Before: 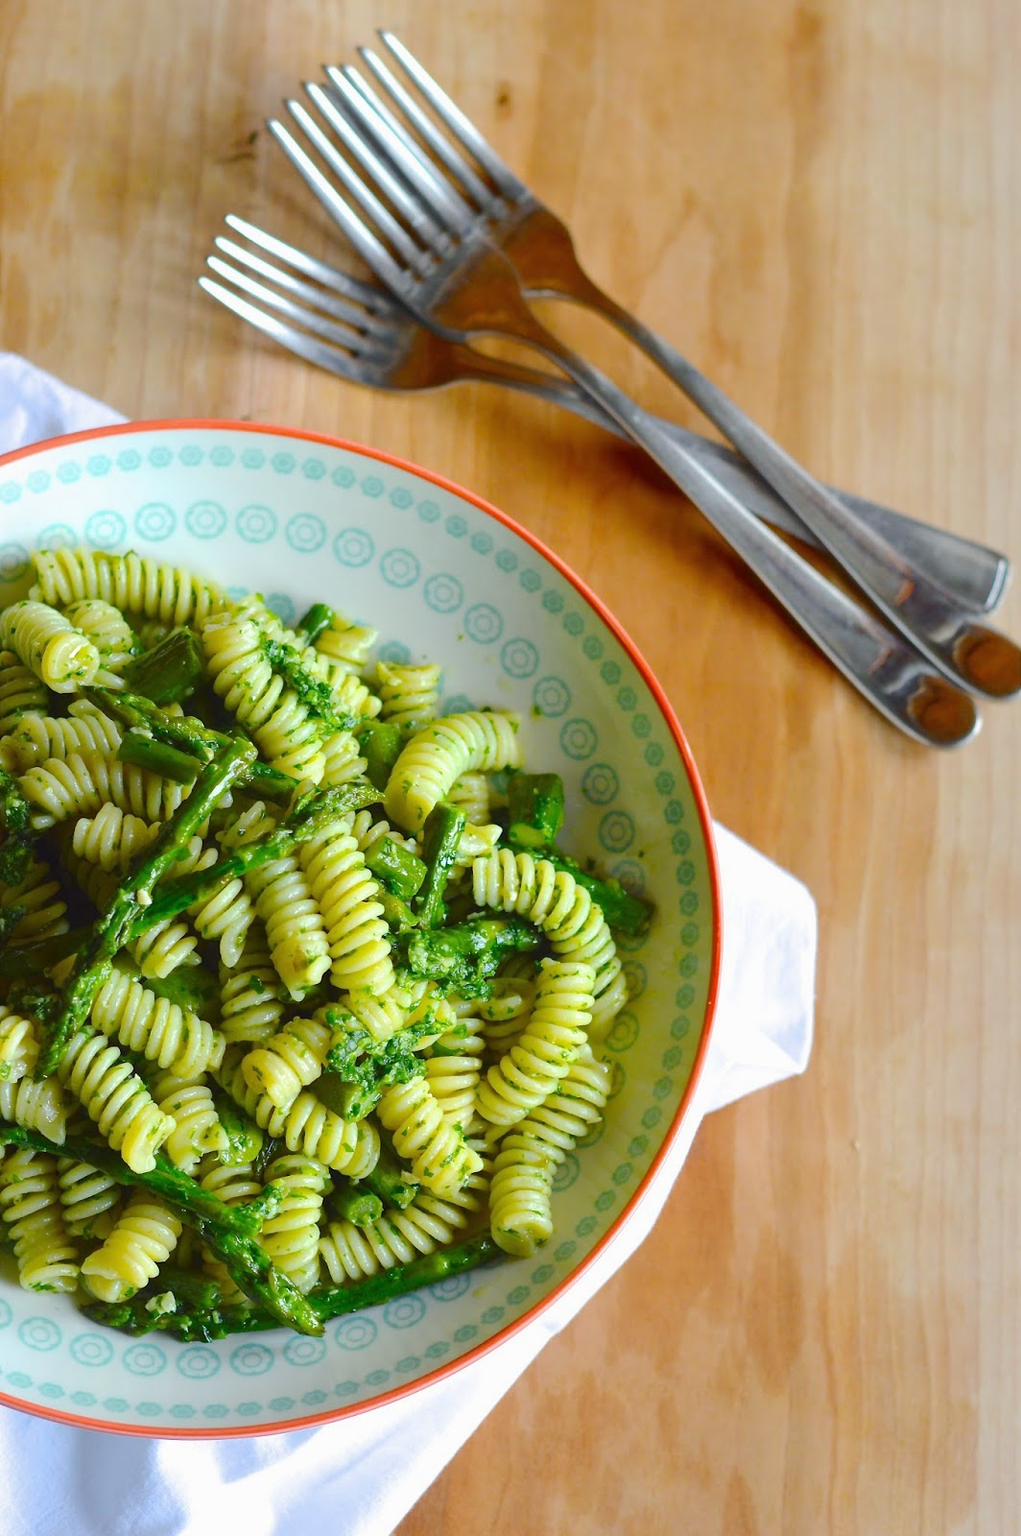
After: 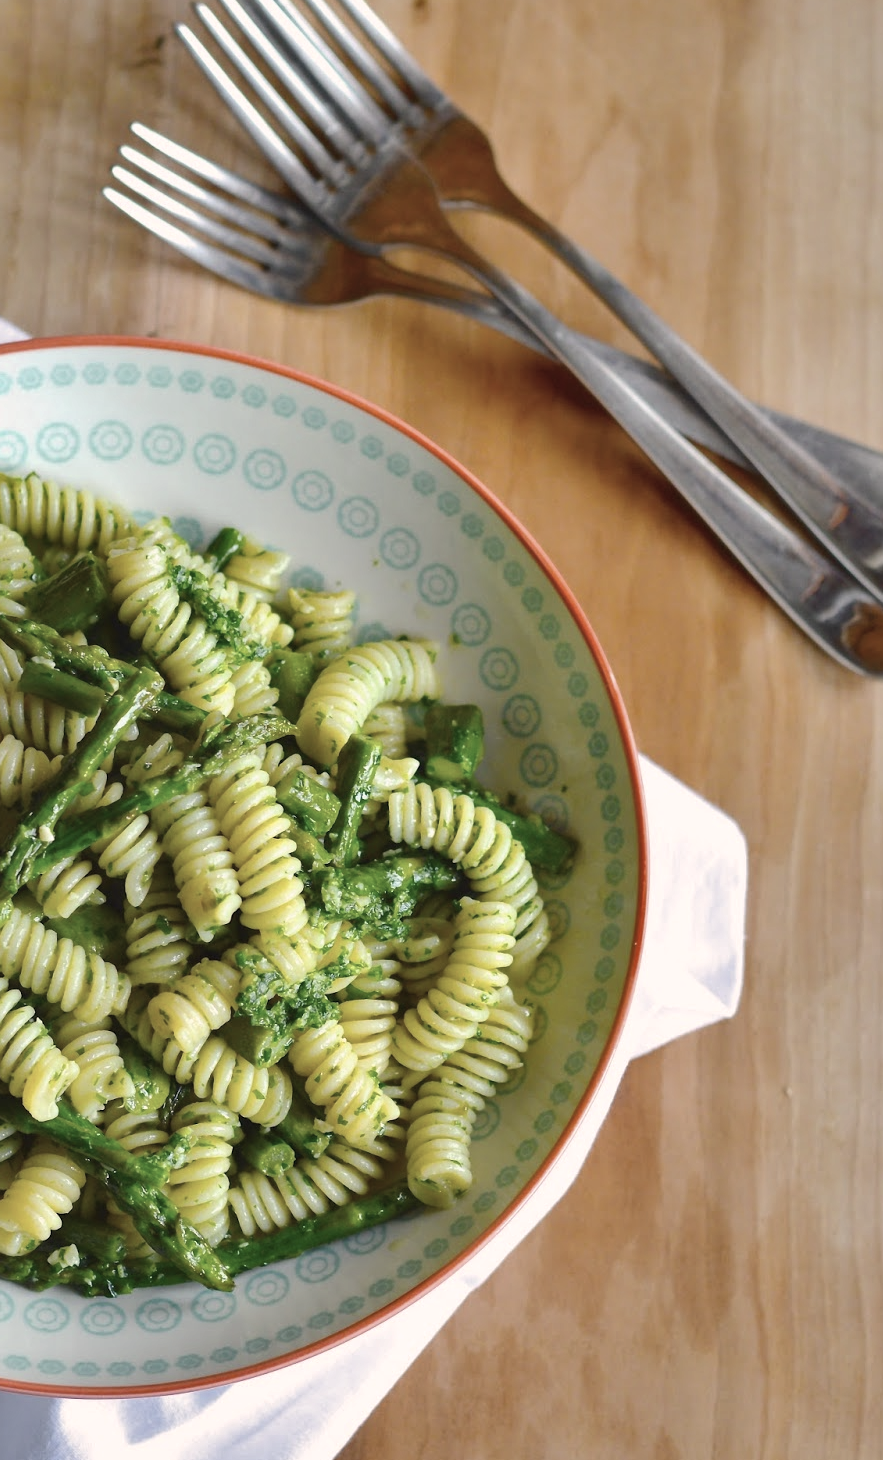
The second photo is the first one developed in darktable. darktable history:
color correction: highlights a* 5.52, highlights b* 5.24, saturation 0.628
crop: left 9.778%, top 6.342%, right 7.226%, bottom 2.349%
shadows and highlights: radius 106.62, shadows 23.27, highlights -57.38, low approximation 0.01, soften with gaussian
